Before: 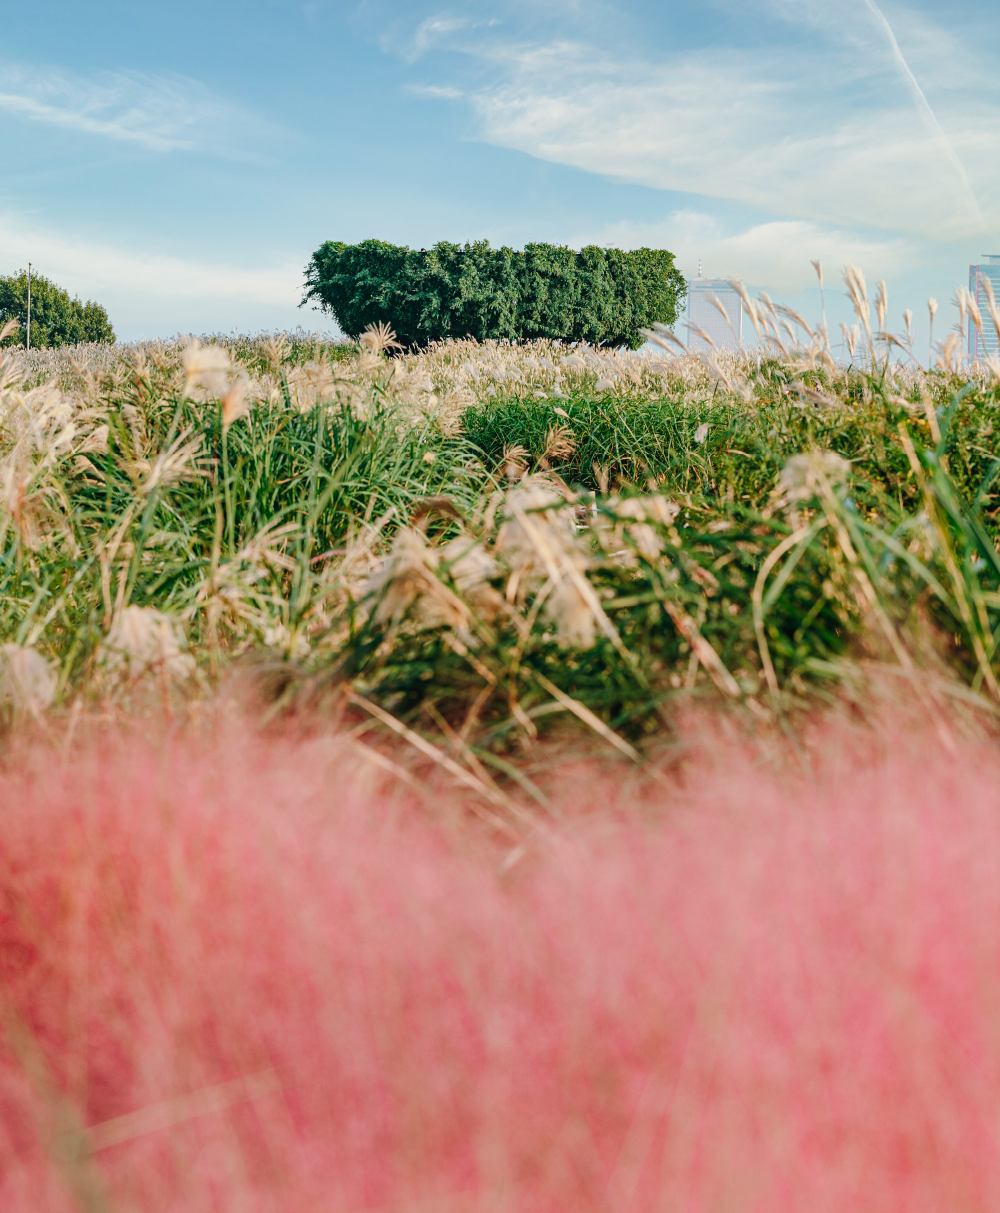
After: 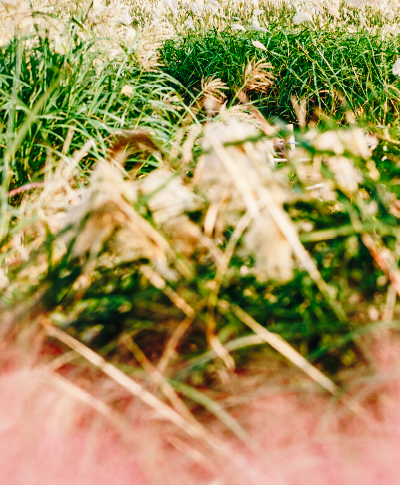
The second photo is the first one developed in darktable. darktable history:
crop: left 30.291%, top 30.28%, right 29.636%, bottom 29.664%
shadows and highlights: low approximation 0.01, soften with gaussian
local contrast: mode bilateral grid, contrast 9, coarseness 24, detail 115%, midtone range 0.2
base curve: curves: ch0 [(0, 0) (0.028, 0.03) (0.121, 0.232) (0.46, 0.748) (0.859, 0.968) (1, 1)], preserve colors none
